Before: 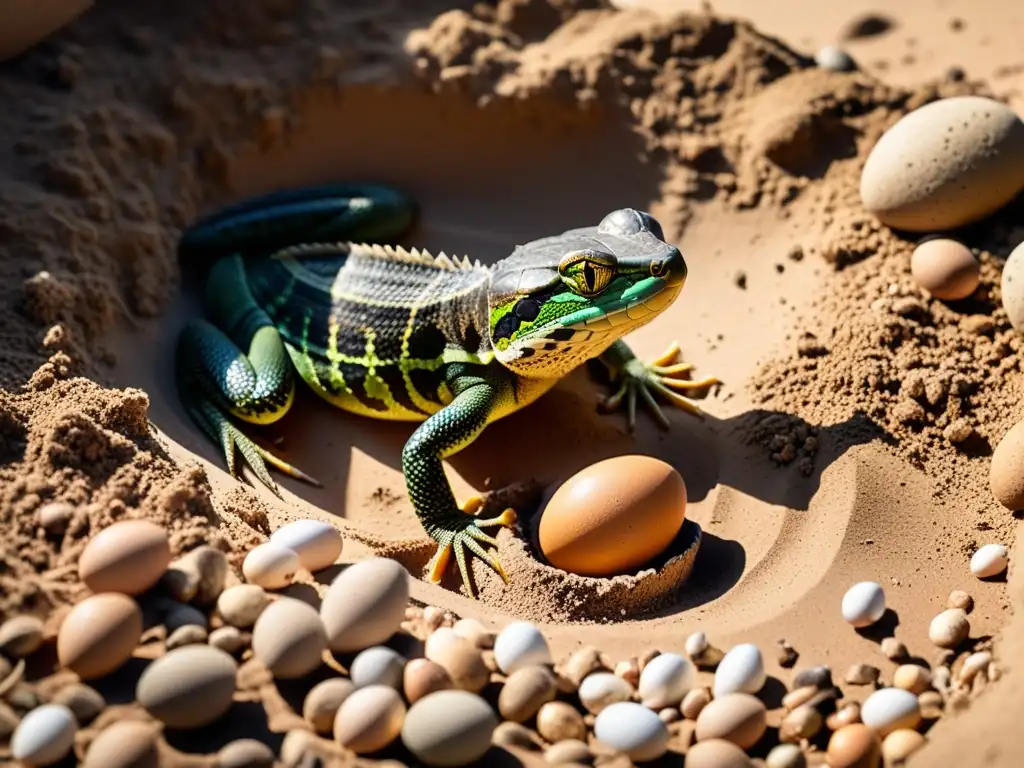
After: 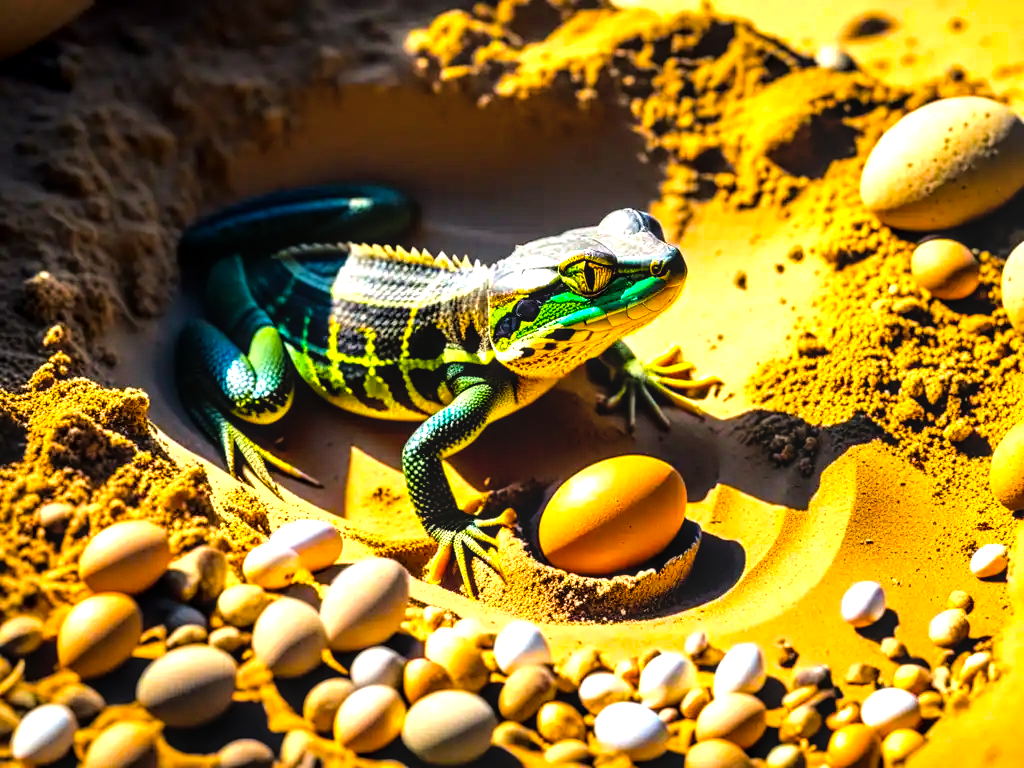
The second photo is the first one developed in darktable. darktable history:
local contrast: highlights 29%, detail 130%
color balance rgb: shadows lift › chroma 1.013%, shadows lift › hue 214.92°, perceptual saturation grading › global saturation 60.643%, perceptual saturation grading › highlights 20.2%, perceptual saturation grading › shadows -49.237%, global vibrance 44.728%
tone equalizer: -8 EV -1.07 EV, -7 EV -0.981 EV, -6 EV -0.829 EV, -5 EV -0.555 EV, -3 EV 0.571 EV, -2 EV 0.858 EV, -1 EV 1.01 EV, +0 EV 1.06 EV
